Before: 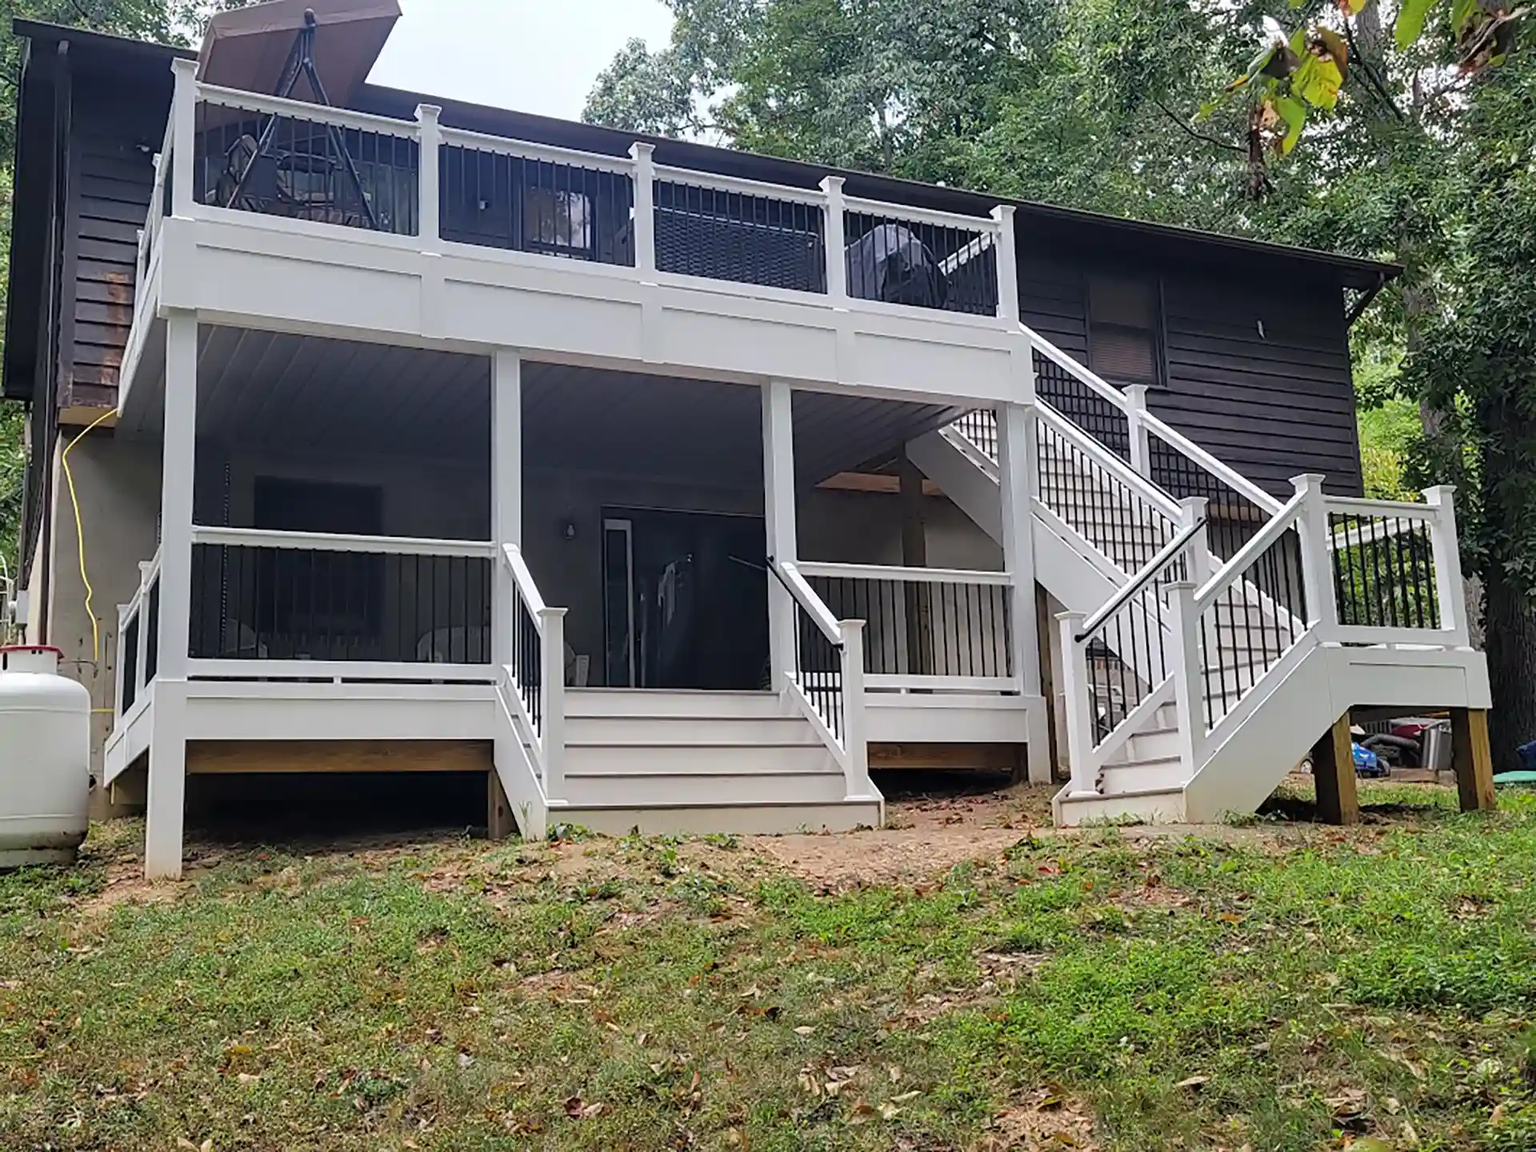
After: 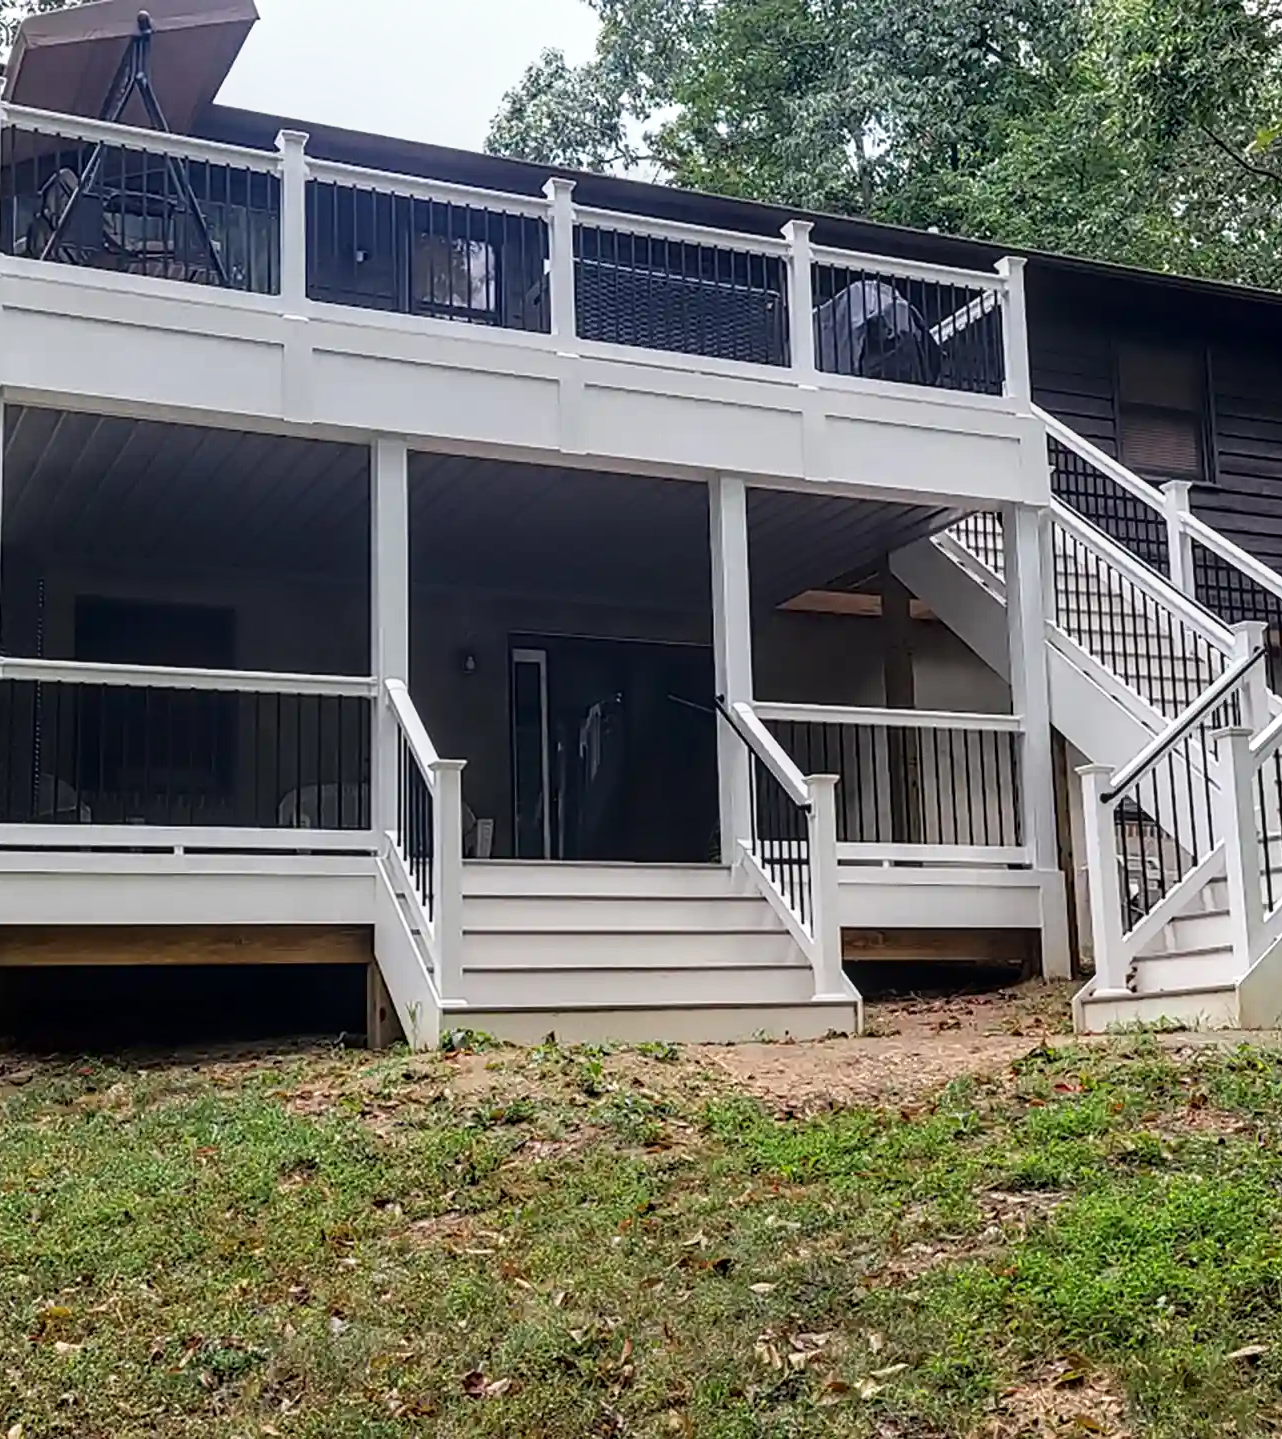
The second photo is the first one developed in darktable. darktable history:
crop and rotate: left 12.676%, right 20.502%
shadows and highlights: shadows -62.44, white point adjustment -5.15, highlights 61.36
local contrast: on, module defaults
